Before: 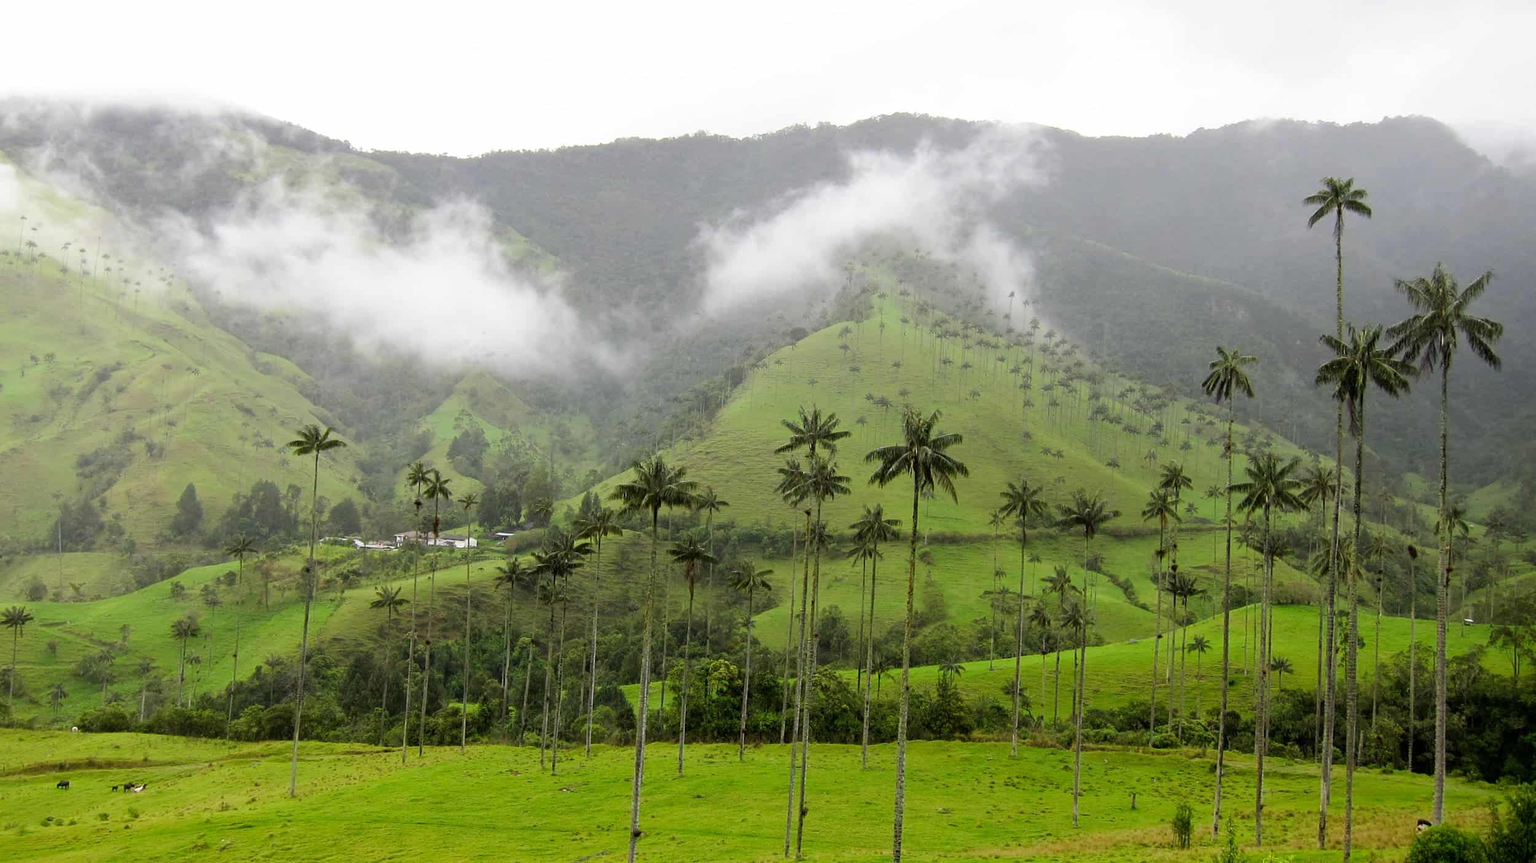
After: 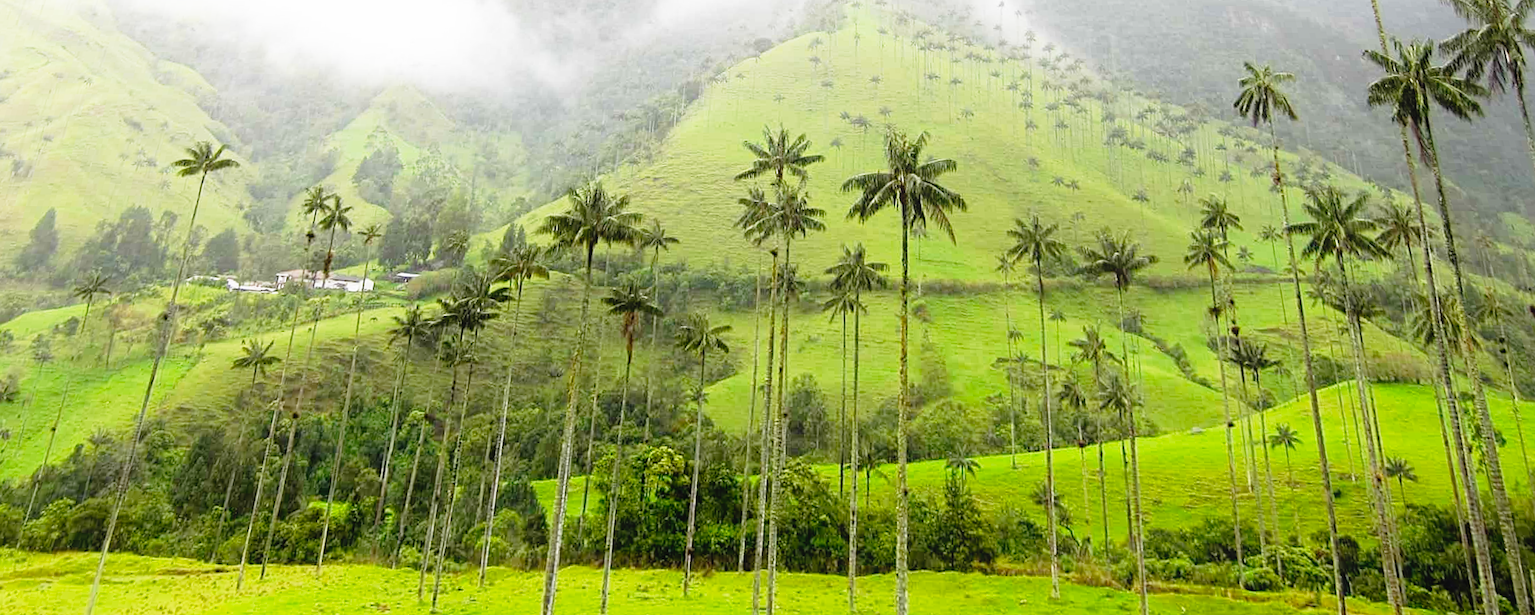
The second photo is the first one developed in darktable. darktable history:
contrast equalizer: y [[0.439, 0.44, 0.442, 0.457, 0.493, 0.498], [0.5 ×6], [0.5 ×6], [0 ×6], [0 ×6]]
base curve: curves: ch0 [(0, 0) (0.012, 0.01) (0.073, 0.168) (0.31, 0.711) (0.645, 0.957) (1, 1)], preserve colors none
rotate and perspective: rotation 0.72°, lens shift (vertical) -0.352, lens shift (horizontal) -0.051, crop left 0.152, crop right 0.859, crop top 0.019, crop bottom 0.964
crop and rotate: top 25.357%, bottom 13.942%
